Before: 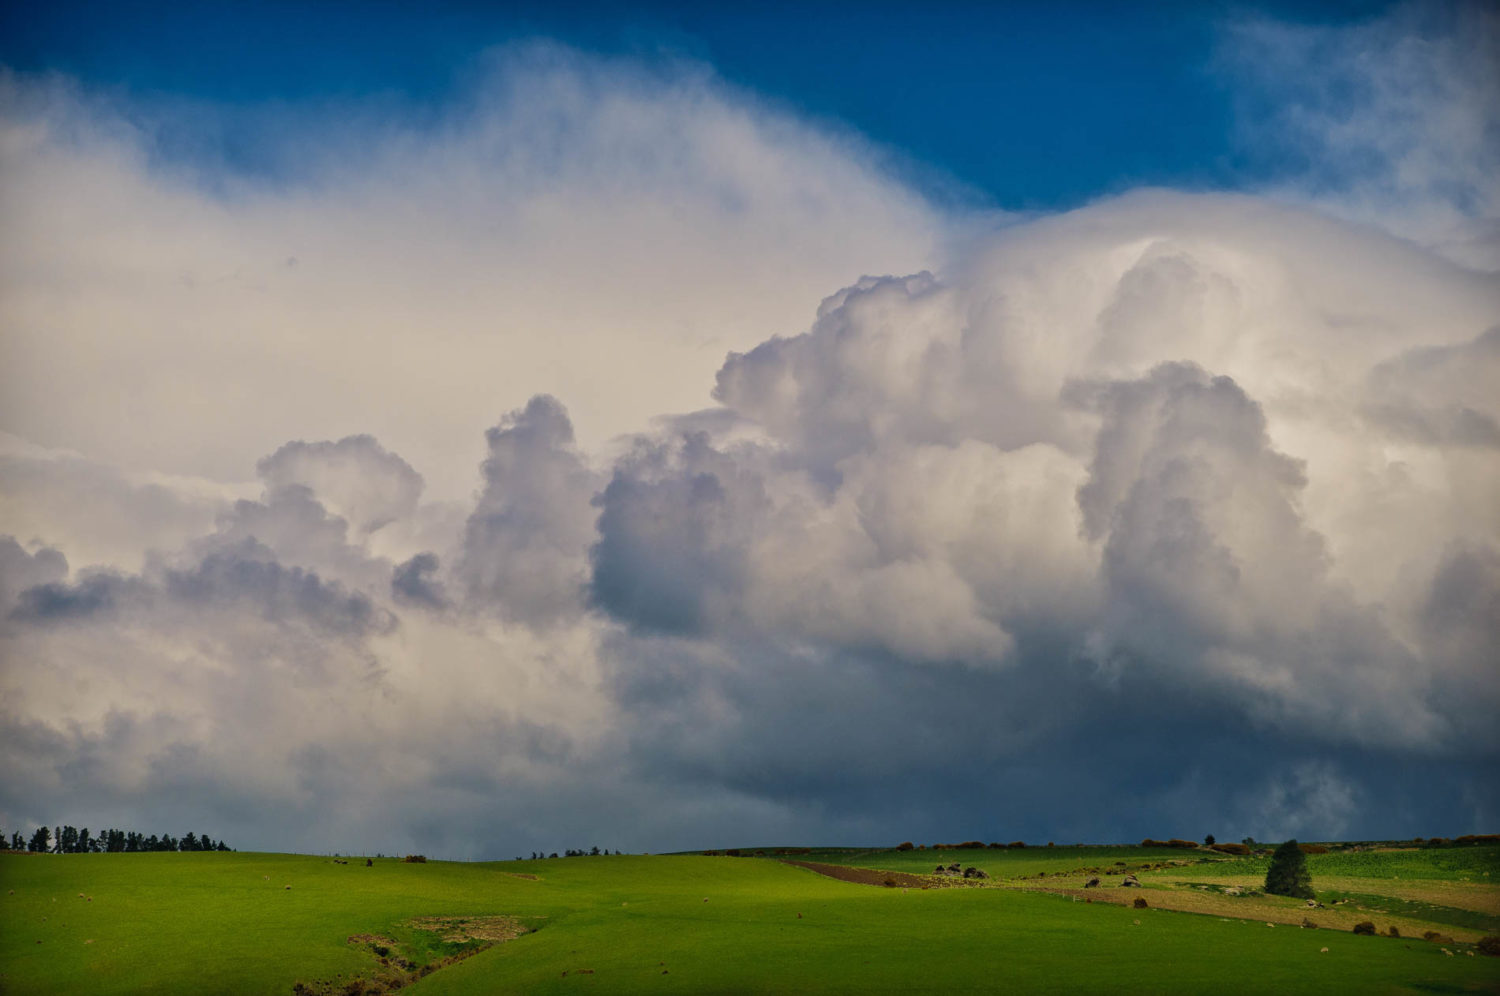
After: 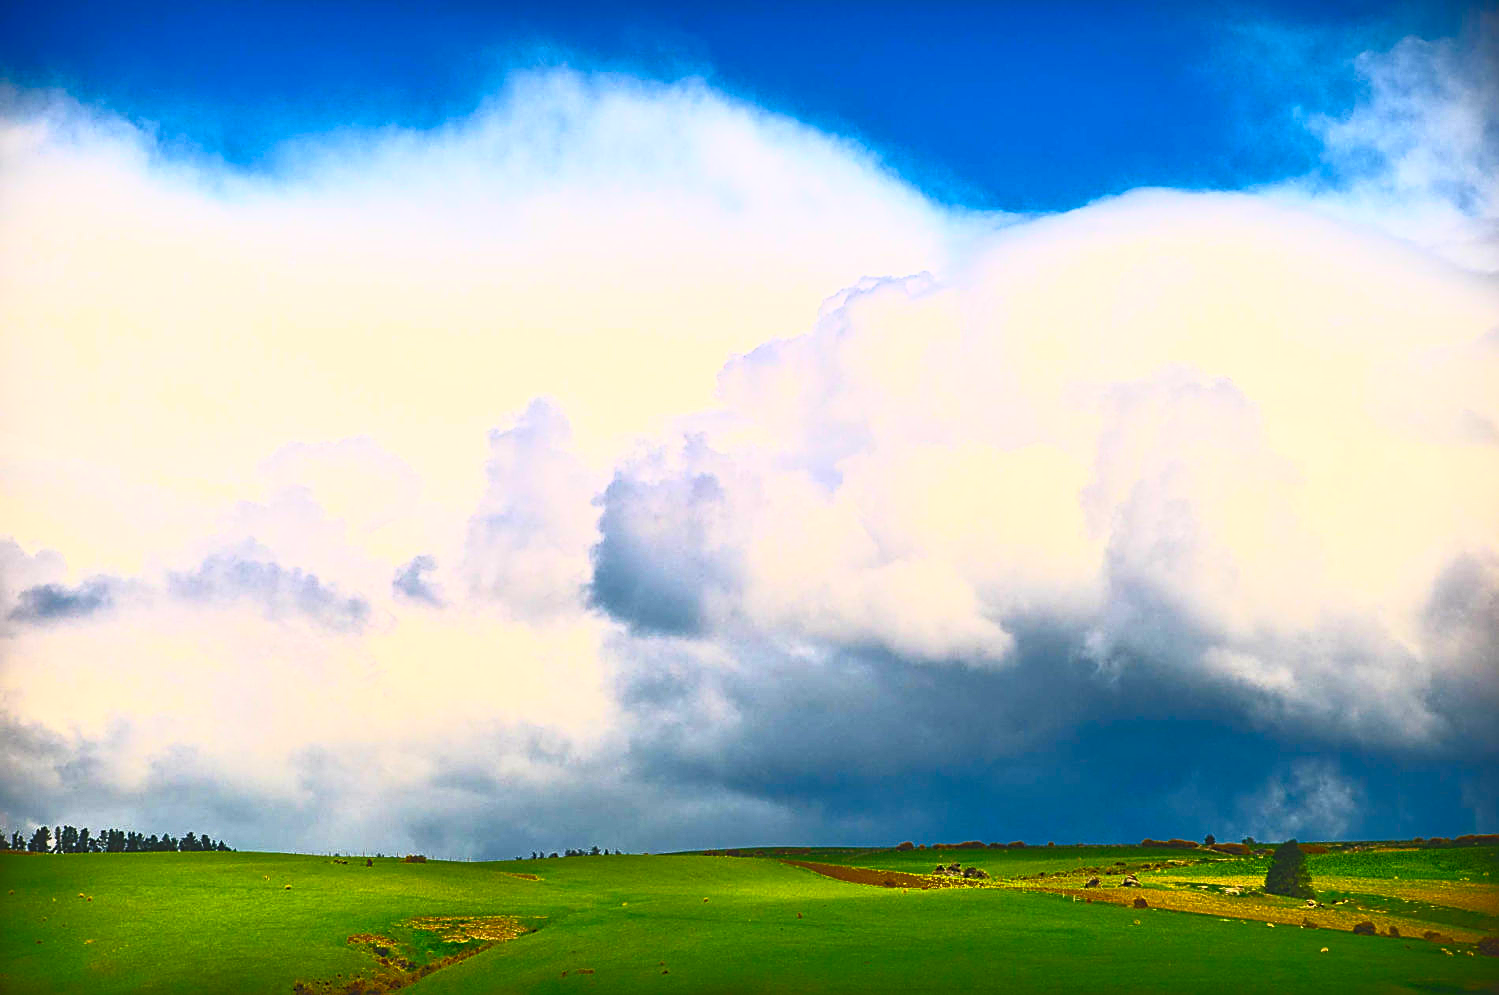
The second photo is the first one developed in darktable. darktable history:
sharpen: on, module defaults
contrast equalizer: y [[0.5, 0.486, 0.447, 0.446, 0.489, 0.5], [0.5 ×6], [0.5 ×6], [0 ×6], [0 ×6]]
contrast brightness saturation: contrast 1, brightness 1, saturation 1
